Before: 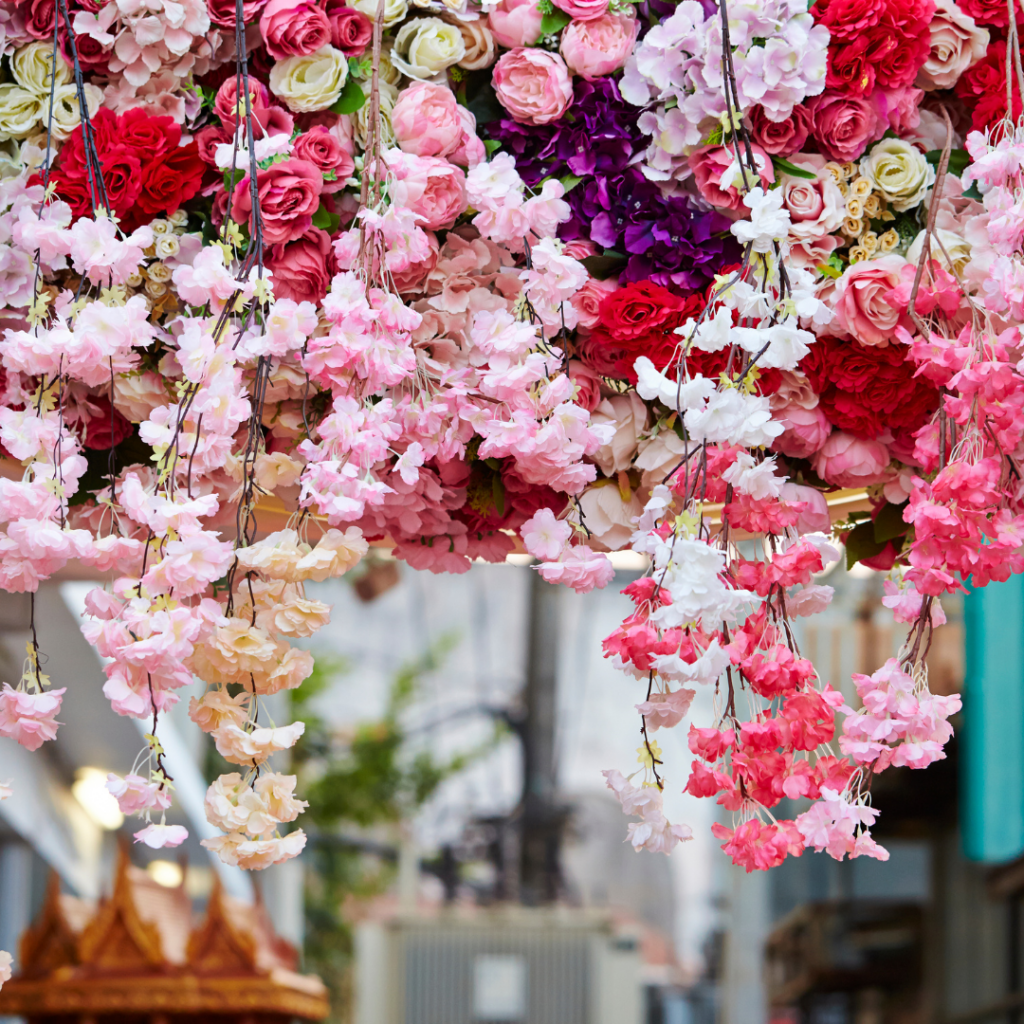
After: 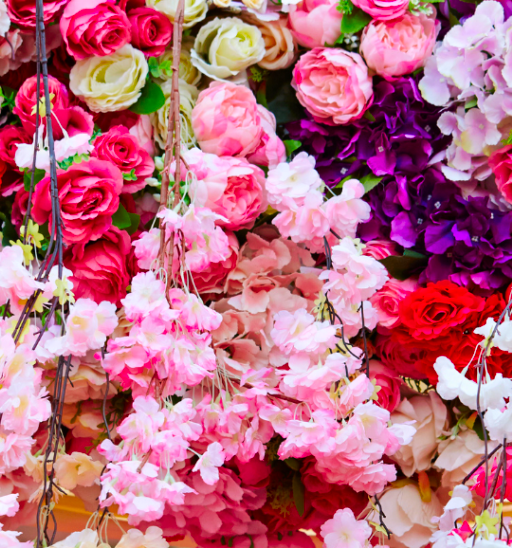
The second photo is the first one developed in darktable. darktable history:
contrast brightness saturation: saturation 0.5
crop: left 19.556%, right 30.401%, bottom 46.458%
